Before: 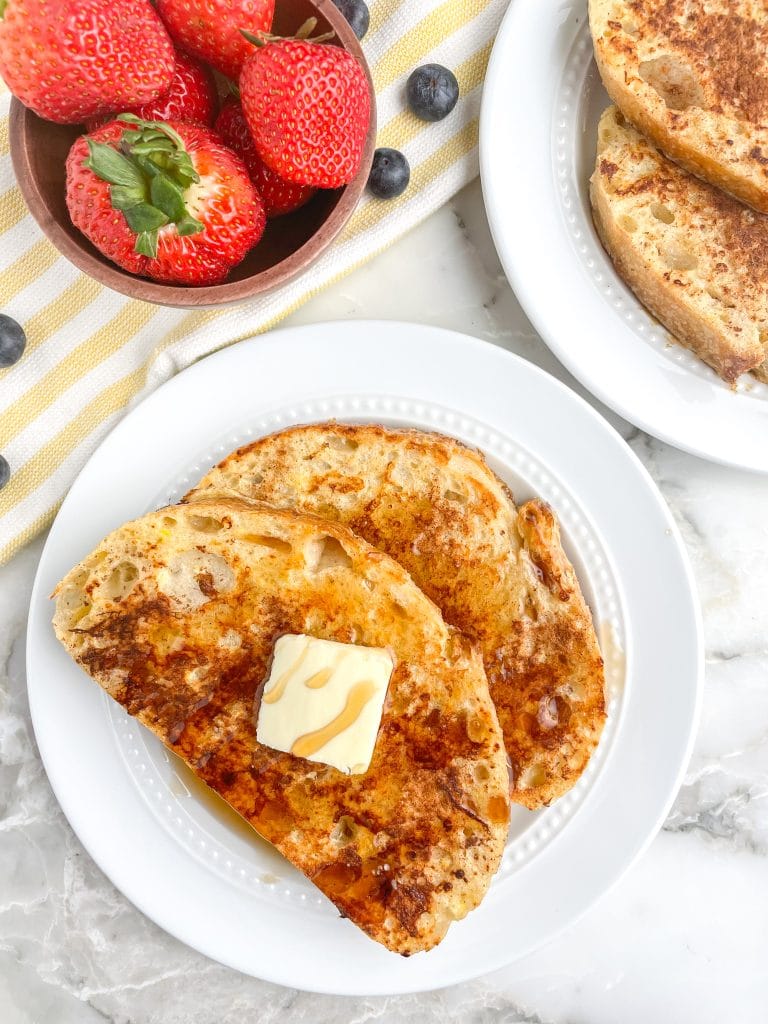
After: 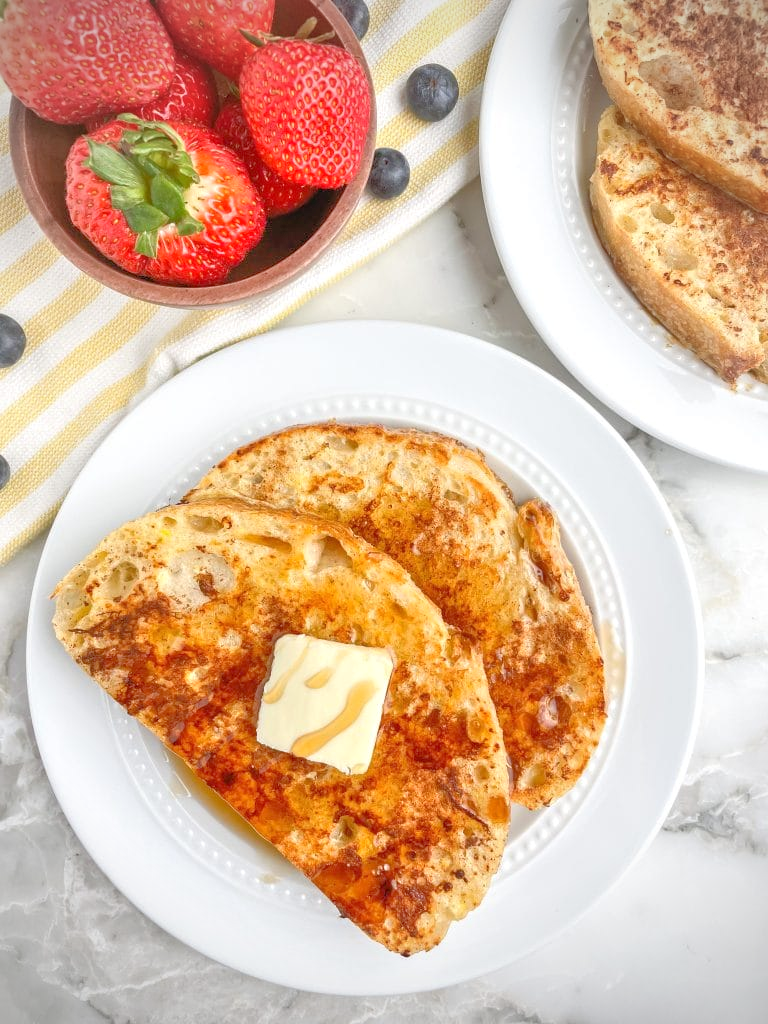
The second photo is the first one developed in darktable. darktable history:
tone equalizer: -7 EV 0.15 EV, -6 EV 0.6 EV, -5 EV 1.15 EV, -4 EV 1.33 EV, -3 EV 1.15 EV, -2 EV 0.6 EV, -1 EV 0.15 EV, mask exposure compensation -0.5 EV
vignetting: on, module defaults
